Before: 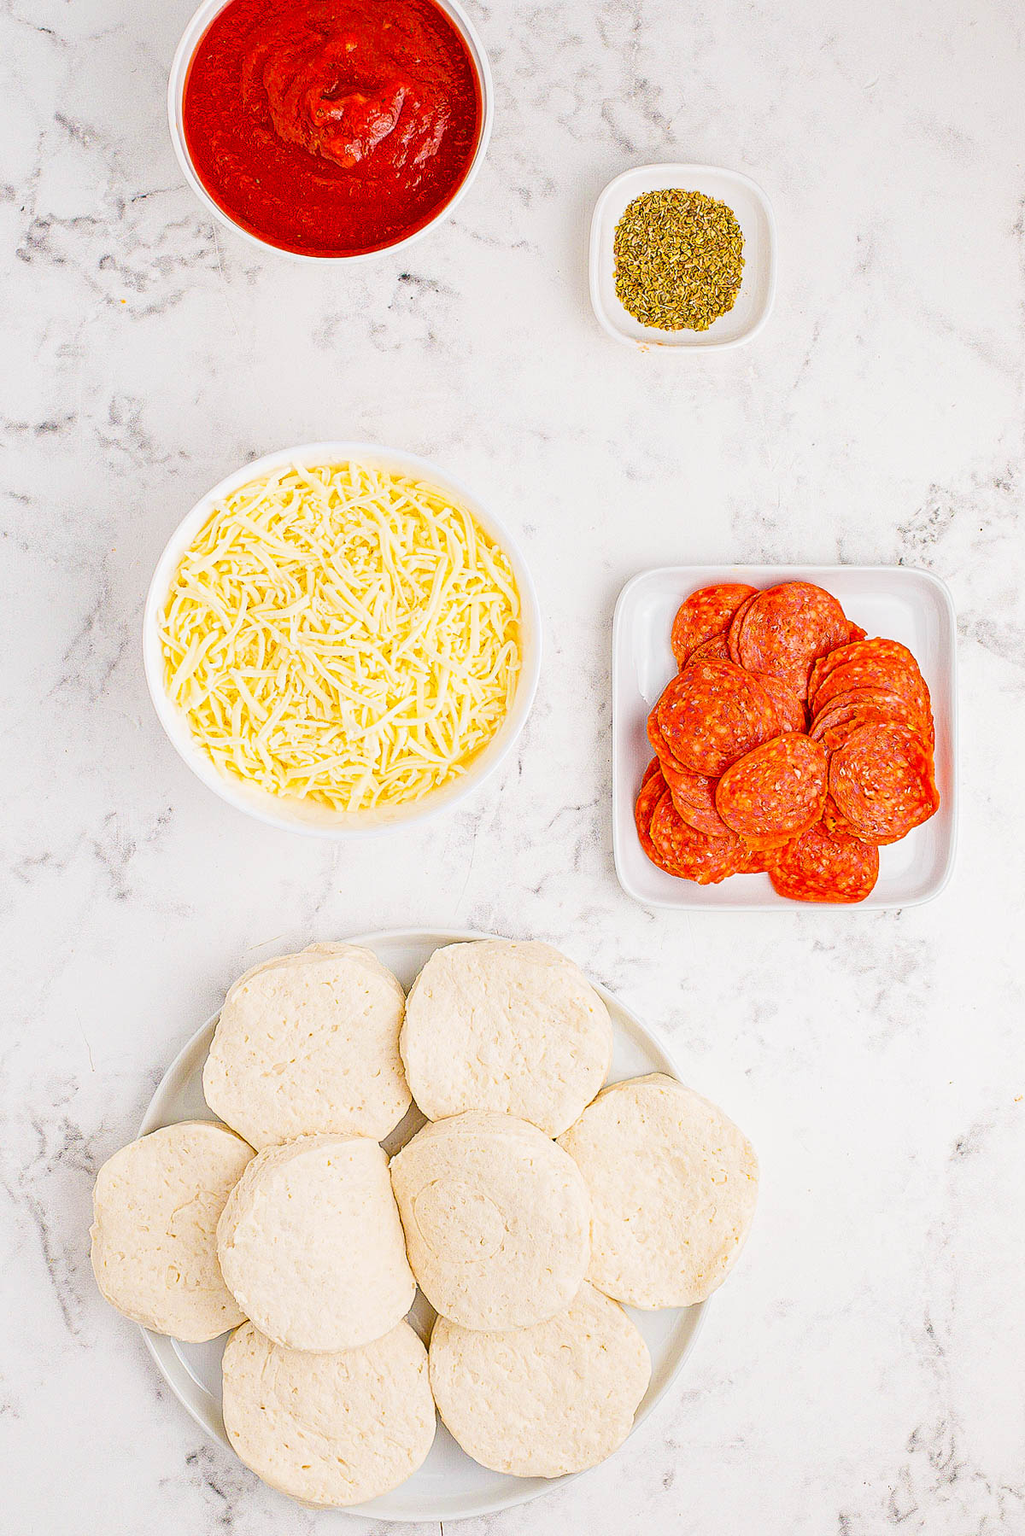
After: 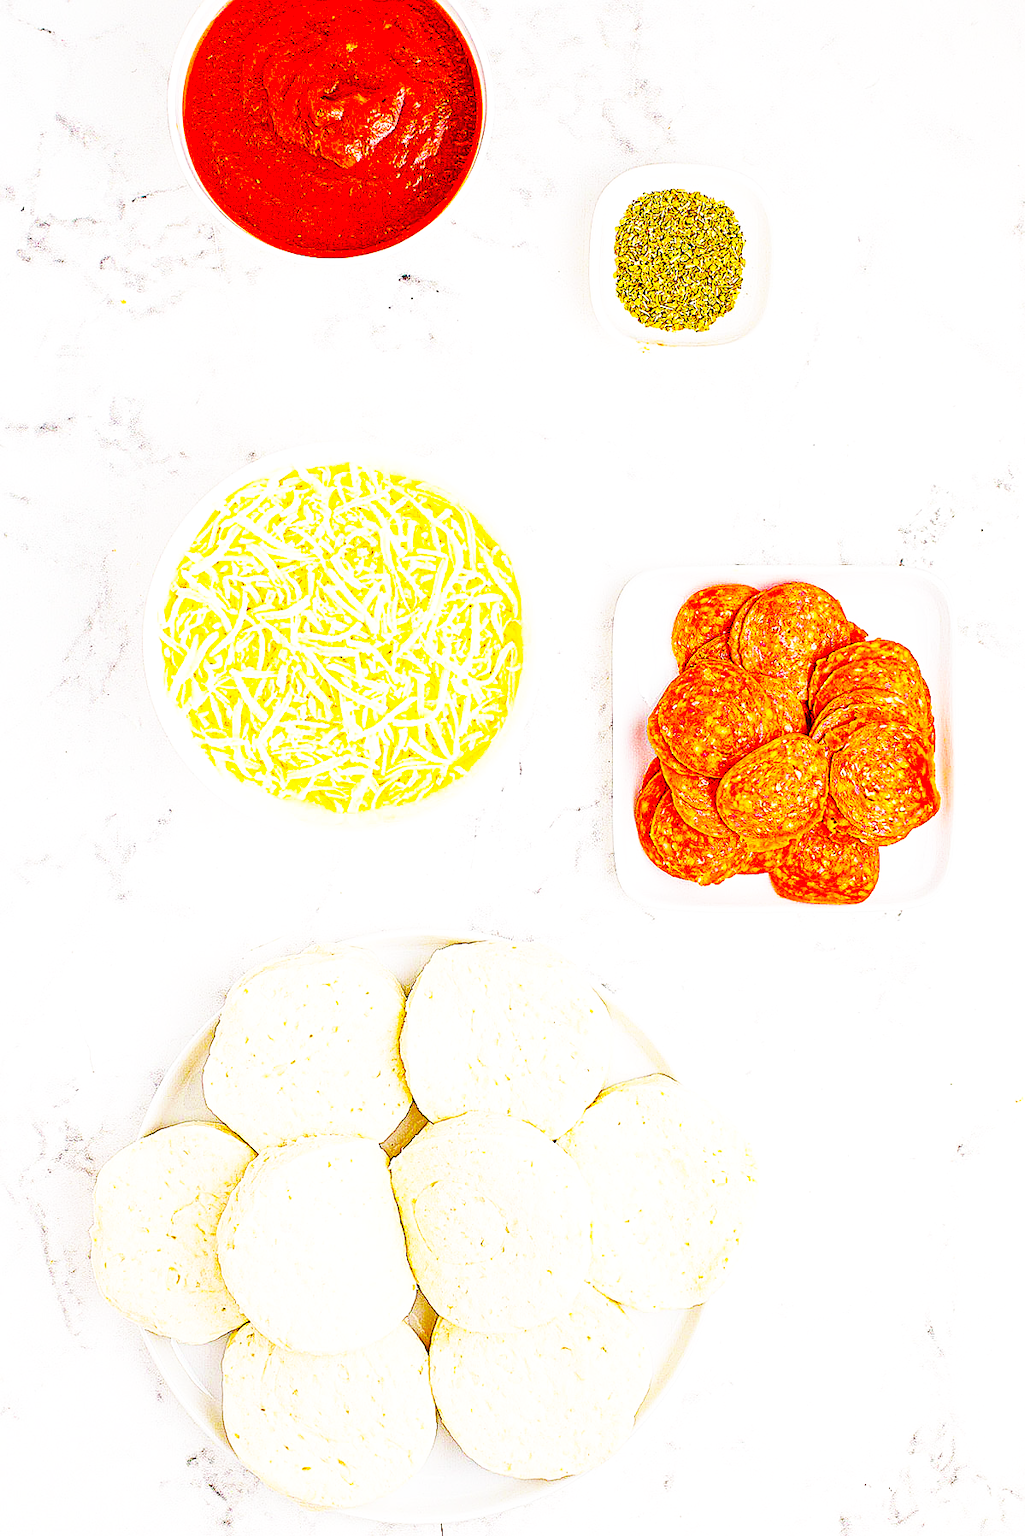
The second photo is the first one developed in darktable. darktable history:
crop: bottom 0.071%
color balance rgb: linear chroma grading › global chroma 15%, perceptual saturation grading › global saturation 30%
shadows and highlights: shadows 62.66, white point adjustment 0.37, highlights -34.44, compress 83.82%
base curve: curves: ch0 [(0, 0) (0.007, 0.004) (0.027, 0.03) (0.046, 0.07) (0.207, 0.54) (0.442, 0.872) (0.673, 0.972) (1, 1)], preserve colors none
sharpen: on, module defaults
